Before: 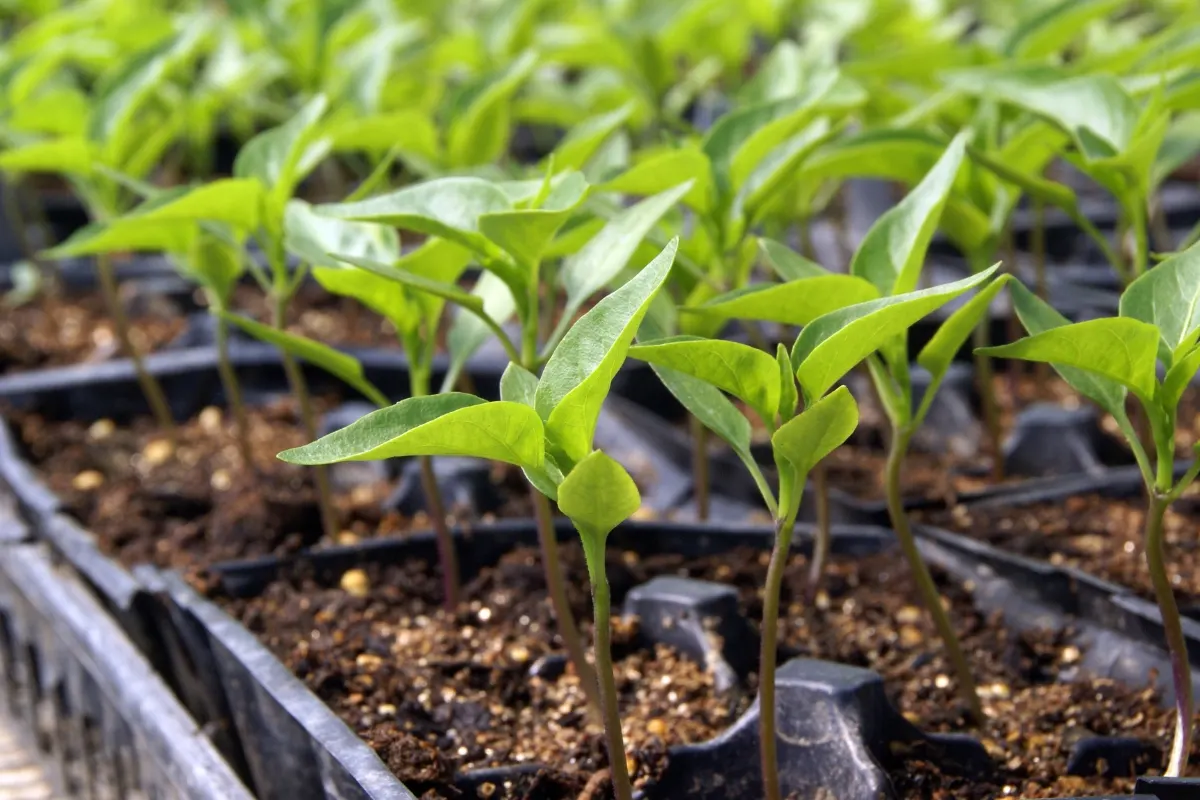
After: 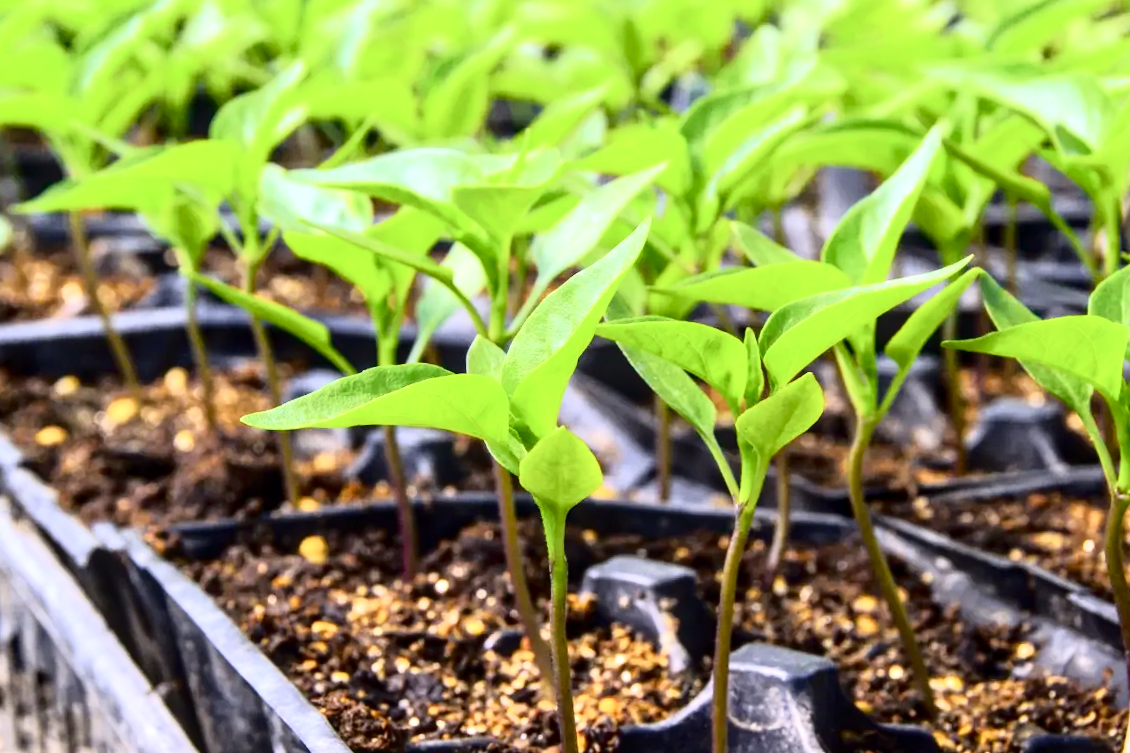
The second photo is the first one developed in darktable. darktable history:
local contrast: on, module defaults
tone equalizer: on, module defaults
exposure: black level correction 0.001, exposure 0.5 EV, compensate exposure bias true, compensate highlight preservation false
tone curve: curves: ch0 [(0, 0) (0.187, 0.12) (0.392, 0.438) (0.704, 0.86) (0.858, 0.938) (1, 0.981)]; ch1 [(0, 0) (0.402, 0.36) (0.476, 0.456) (0.498, 0.501) (0.518, 0.521) (0.58, 0.598) (0.619, 0.663) (0.692, 0.744) (1, 1)]; ch2 [(0, 0) (0.427, 0.417) (0.483, 0.481) (0.503, 0.503) (0.526, 0.53) (0.563, 0.585) (0.626, 0.703) (0.699, 0.753) (0.997, 0.858)], color space Lab, independent channels
crop and rotate: angle -2.38°
